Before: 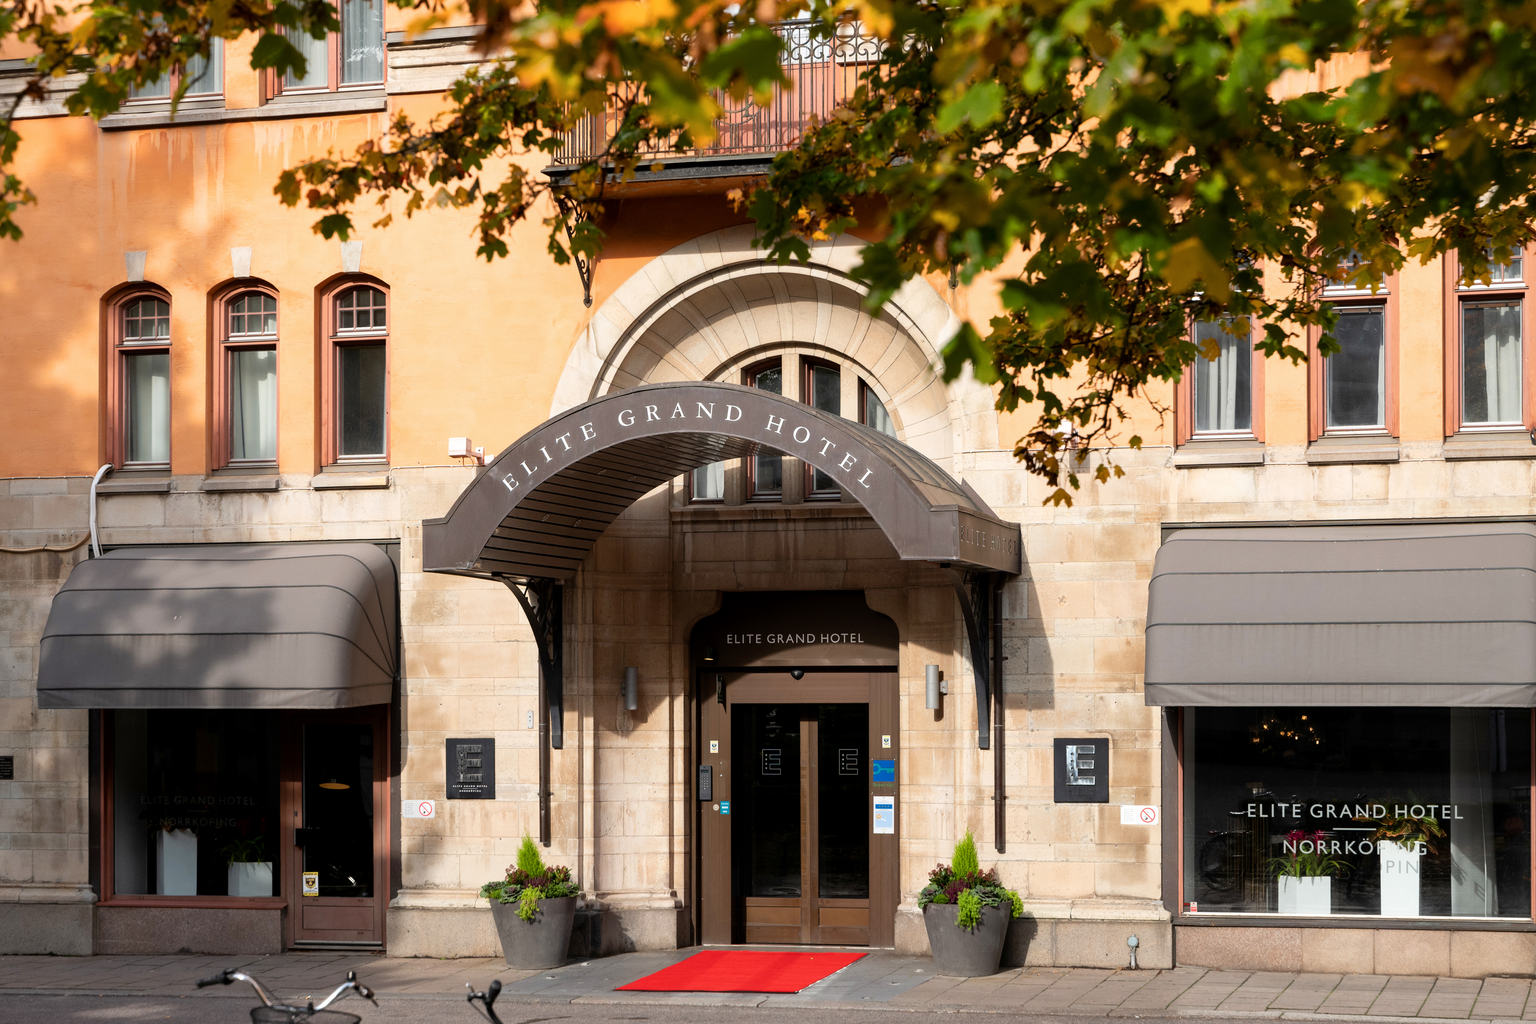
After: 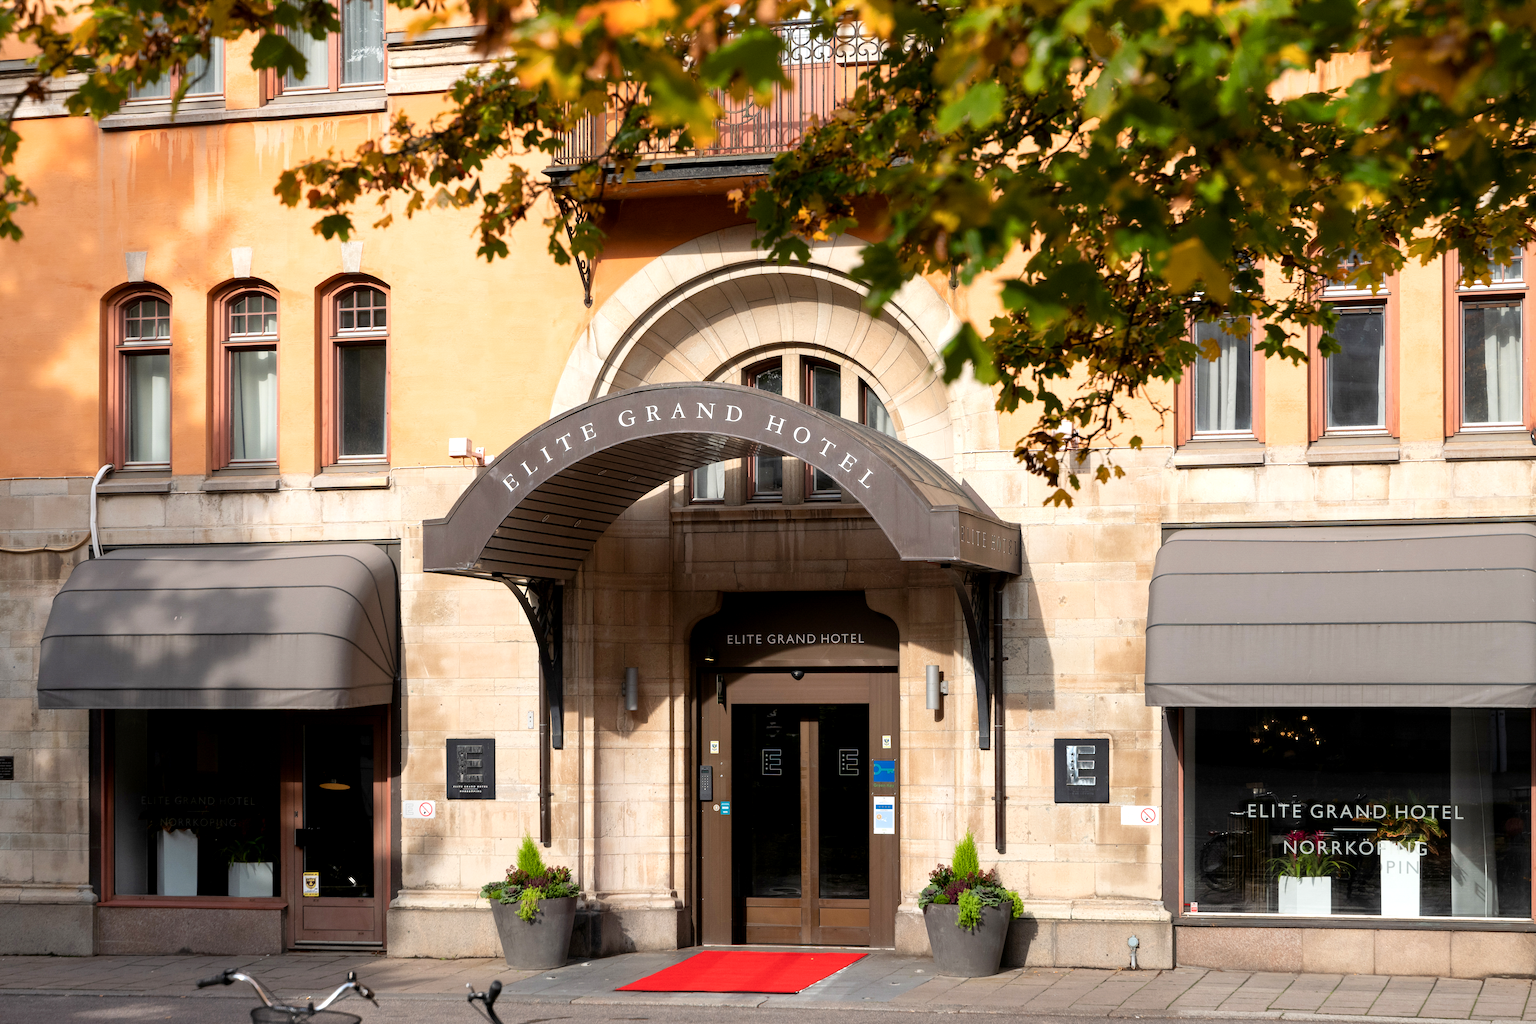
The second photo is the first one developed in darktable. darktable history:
exposure: black level correction 0.001, exposure 0.194 EV, compensate highlight preservation false
